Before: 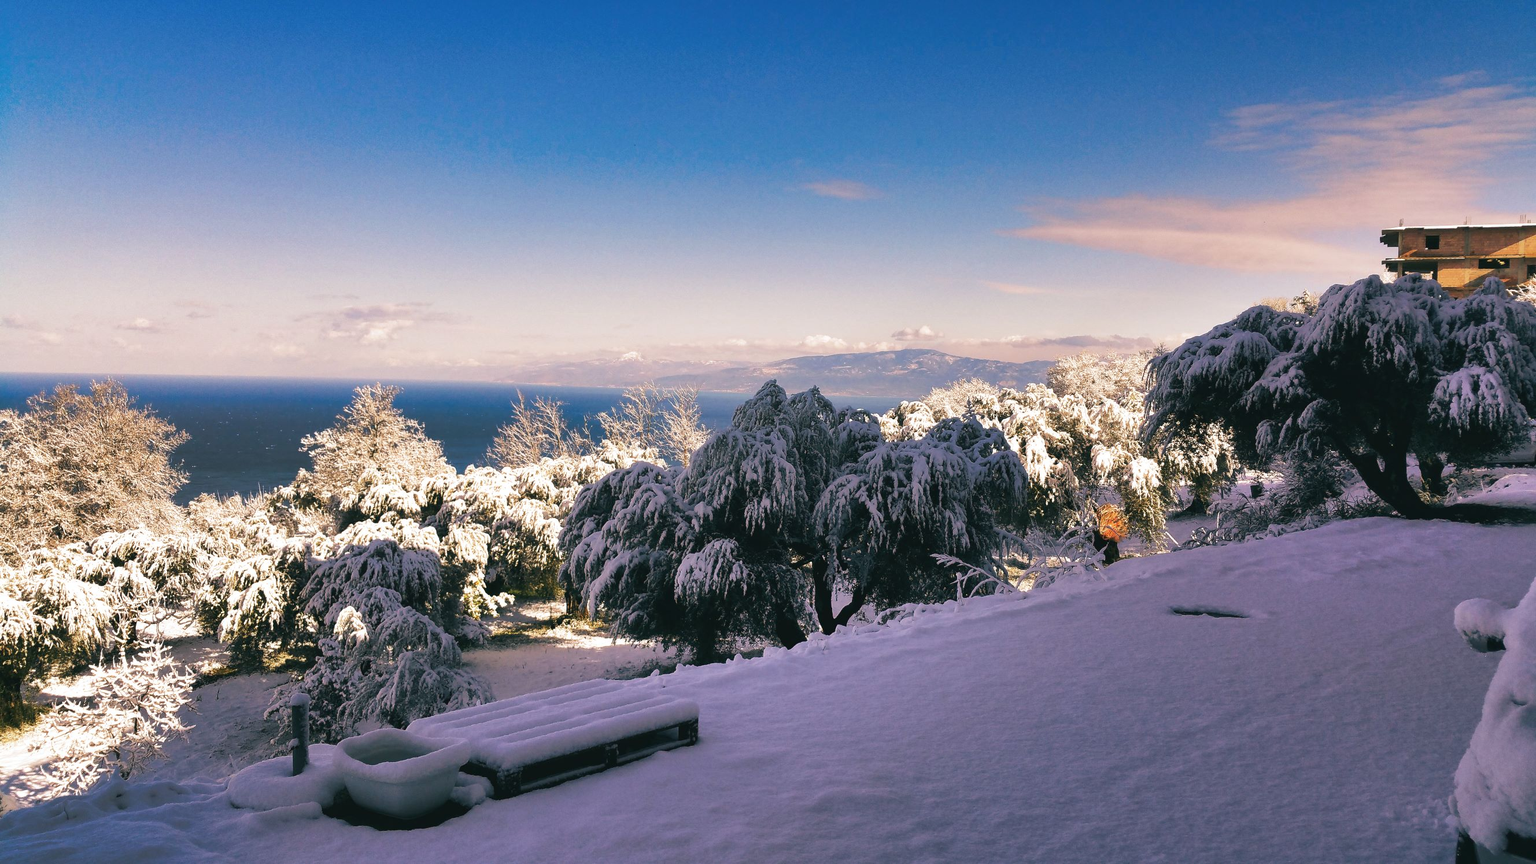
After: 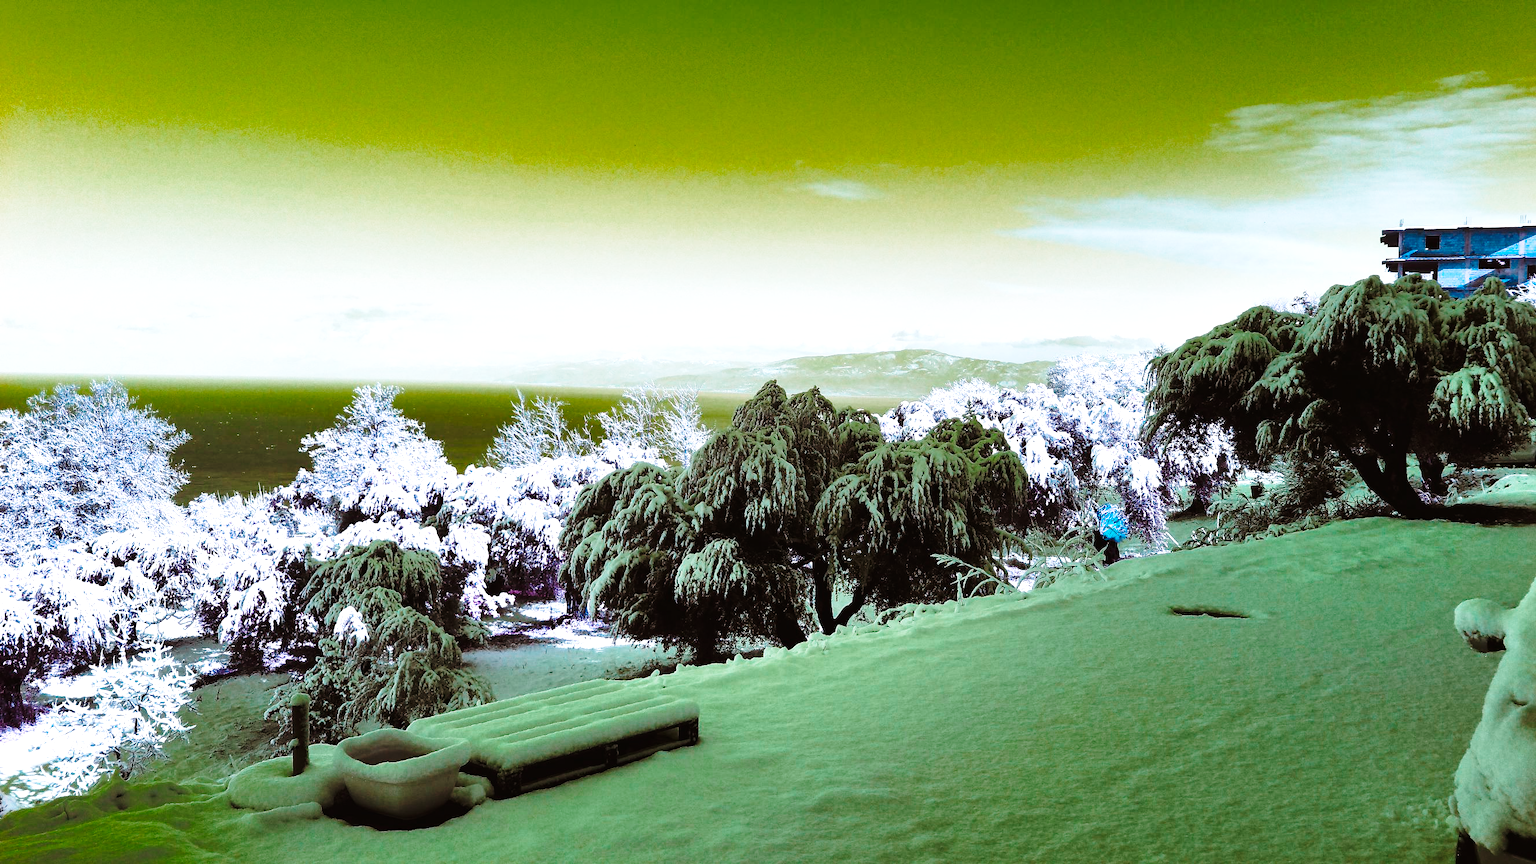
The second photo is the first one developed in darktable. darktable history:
color balance rgb: linear chroma grading › shadows 31.868%, linear chroma grading › global chroma -1.741%, linear chroma grading › mid-tones 4.41%, perceptual saturation grading › global saturation 10.85%, hue shift -148.34°, contrast 34.527%, saturation formula JzAzBz (2021)
base curve: curves: ch0 [(0, 0) (0.028, 0.03) (0.121, 0.232) (0.46, 0.748) (0.859, 0.968) (1, 1)], preserve colors none
